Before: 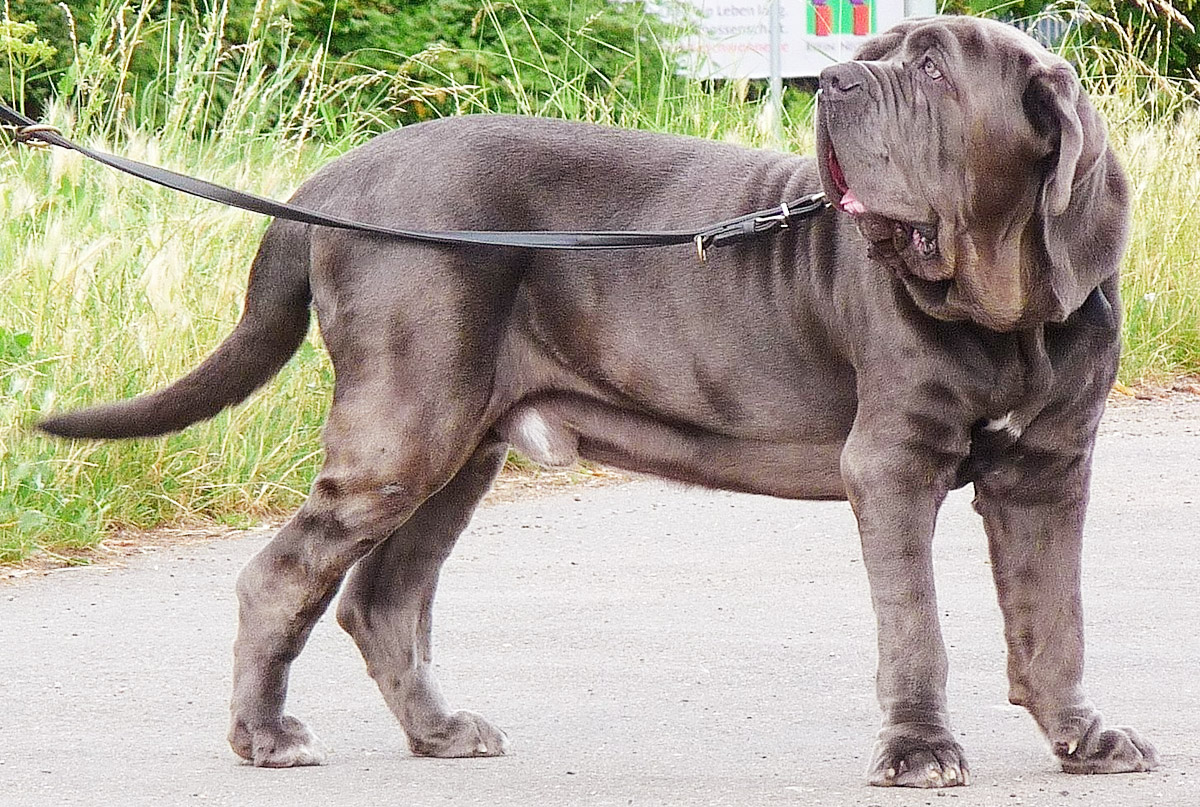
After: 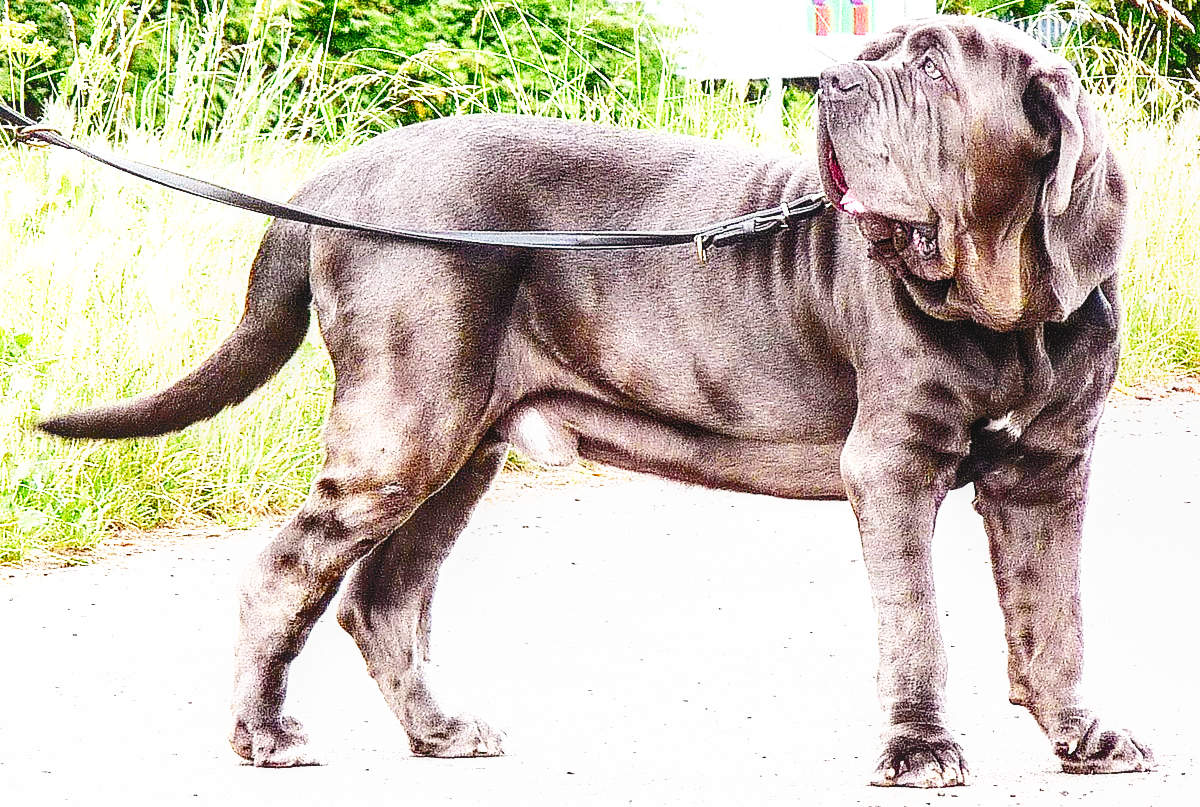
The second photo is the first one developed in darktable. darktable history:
tone equalizer: on, module defaults
exposure: black level correction 0.004, exposure 0.414 EV, compensate highlight preservation false
local contrast: detail 110%
shadows and highlights: radius 265.66, soften with gaussian
base curve: curves: ch0 [(0, 0) (0.032, 0.037) (0.105, 0.228) (0.435, 0.76) (0.856, 0.983) (1, 1)], preserve colors none
sharpen: amount 0.211
levels: levels [0.073, 0.497, 0.972]
